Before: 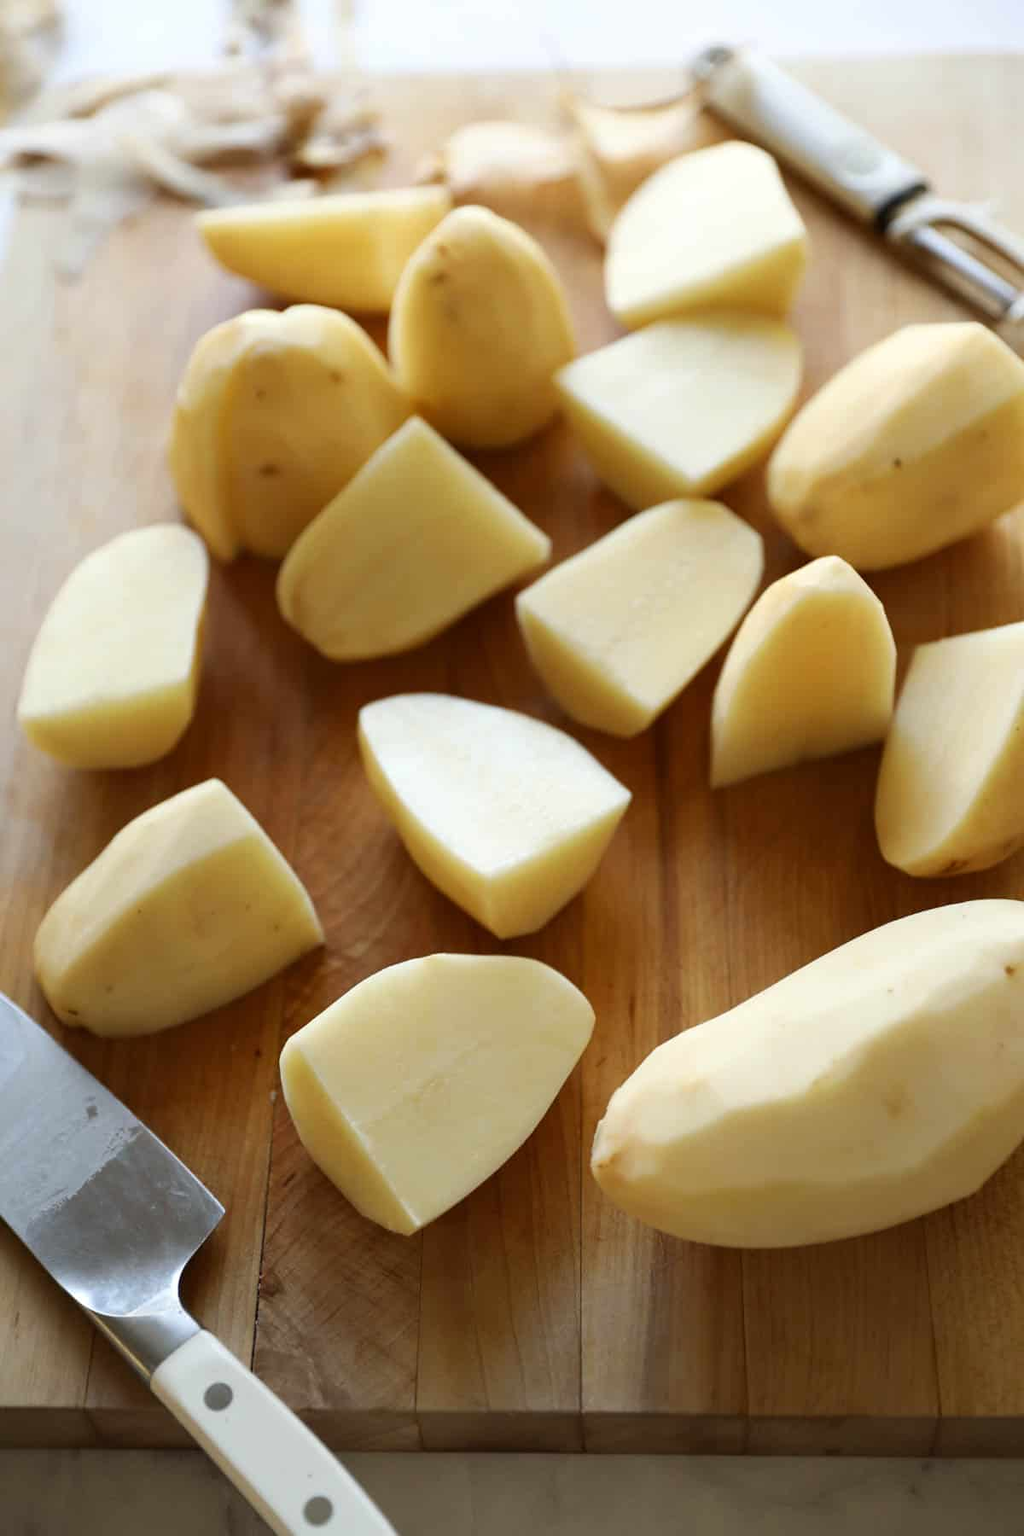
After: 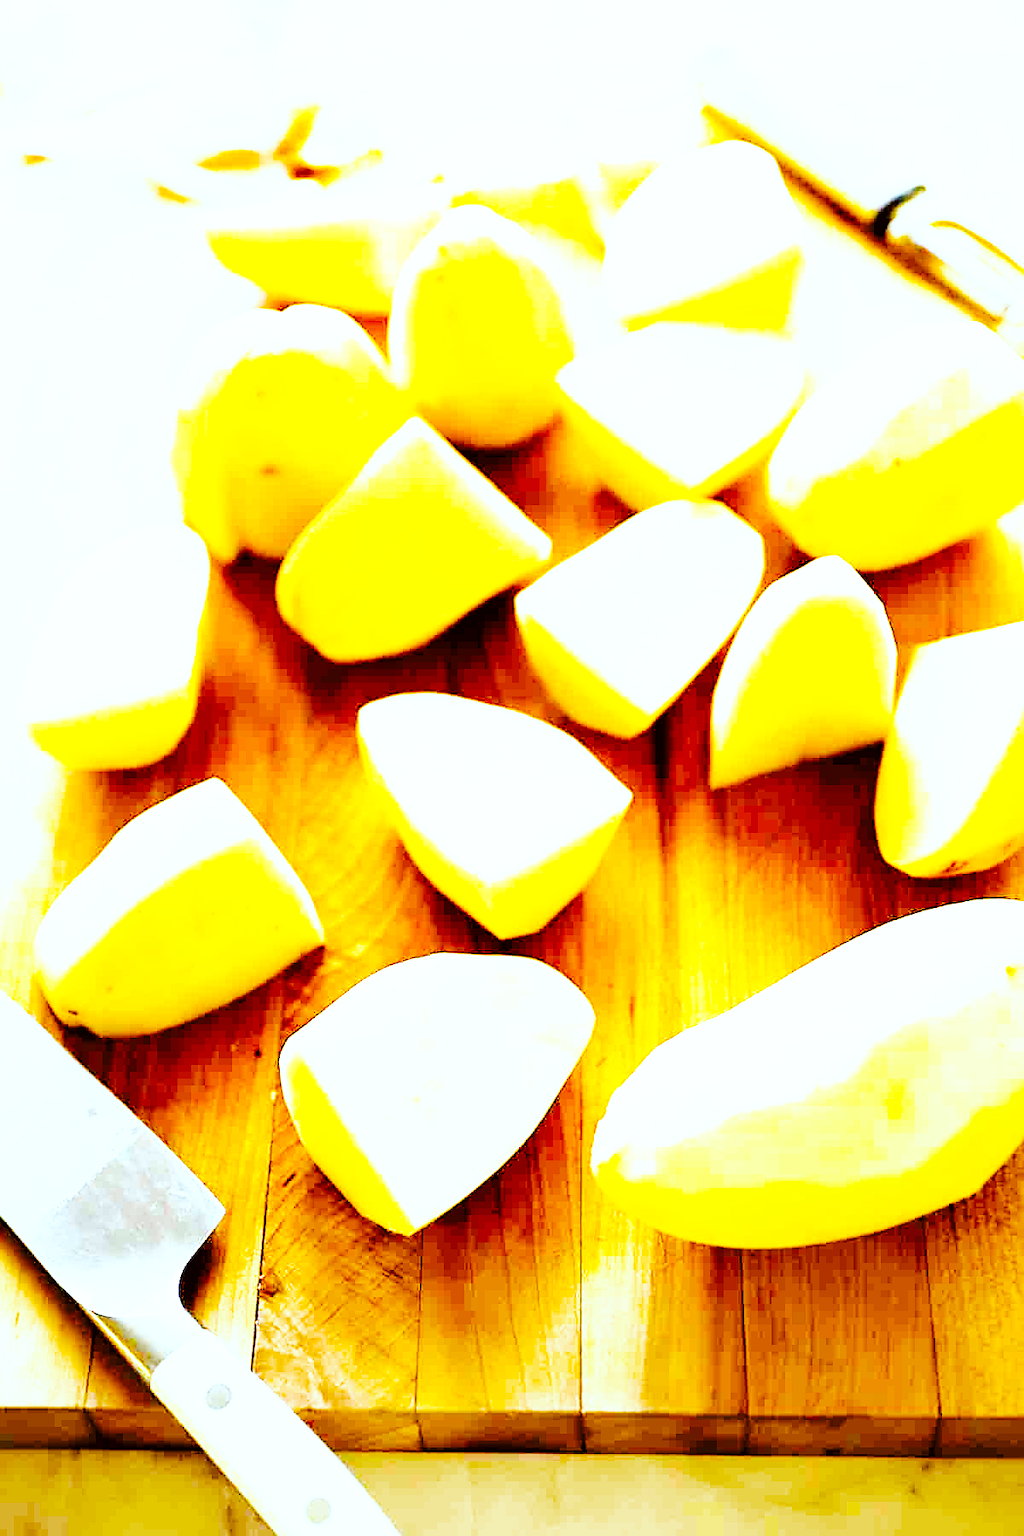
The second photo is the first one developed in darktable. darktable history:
base curve: curves: ch0 [(0, 0) (0.007, 0.004) (0.027, 0.03) (0.046, 0.07) (0.207, 0.54) (0.442, 0.872) (0.673, 0.972) (1, 1)], preserve colors none
color balance rgb: linear chroma grading › shadows 10%, linear chroma grading › highlights 10%, linear chroma grading › global chroma 15%, linear chroma grading › mid-tones 15%, perceptual saturation grading › global saturation 40%, perceptual saturation grading › highlights -25%, perceptual saturation grading › mid-tones 35%, perceptual saturation grading › shadows 35%, perceptual brilliance grading › global brilliance 11.29%, global vibrance 11.29%
exposure: black level correction 0, exposure 1.45 EV, compensate exposure bias true, compensate highlight preservation false
sharpen: on, module defaults
tone curve: curves: ch0 [(0, 0) (0.003, 0.002) (0.011, 0.009) (0.025, 0.02) (0.044, 0.034) (0.069, 0.046) (0.1, 0.062) (0.136, 0.083) (0.177, 0.119) (0.224, 0.162) (0.277, 0.216) (0.335, 0.282) (0.399, 0.365) (0.468, 0.457) (0.543, 0.541) (0.623, 0.624) (0.709, 0.713) (0.801, 0.797) (0.898, 0.889) (1, 1)], preserve colors none
color correction: highlights a* -4.98, highlights b* -3.76, shadows a* 3.83, shadows b* 4.08
rgb levels: levels [[0.034, 0.472, 0.904], [0, 0.5, 1], [0, 0.5, 1]]
